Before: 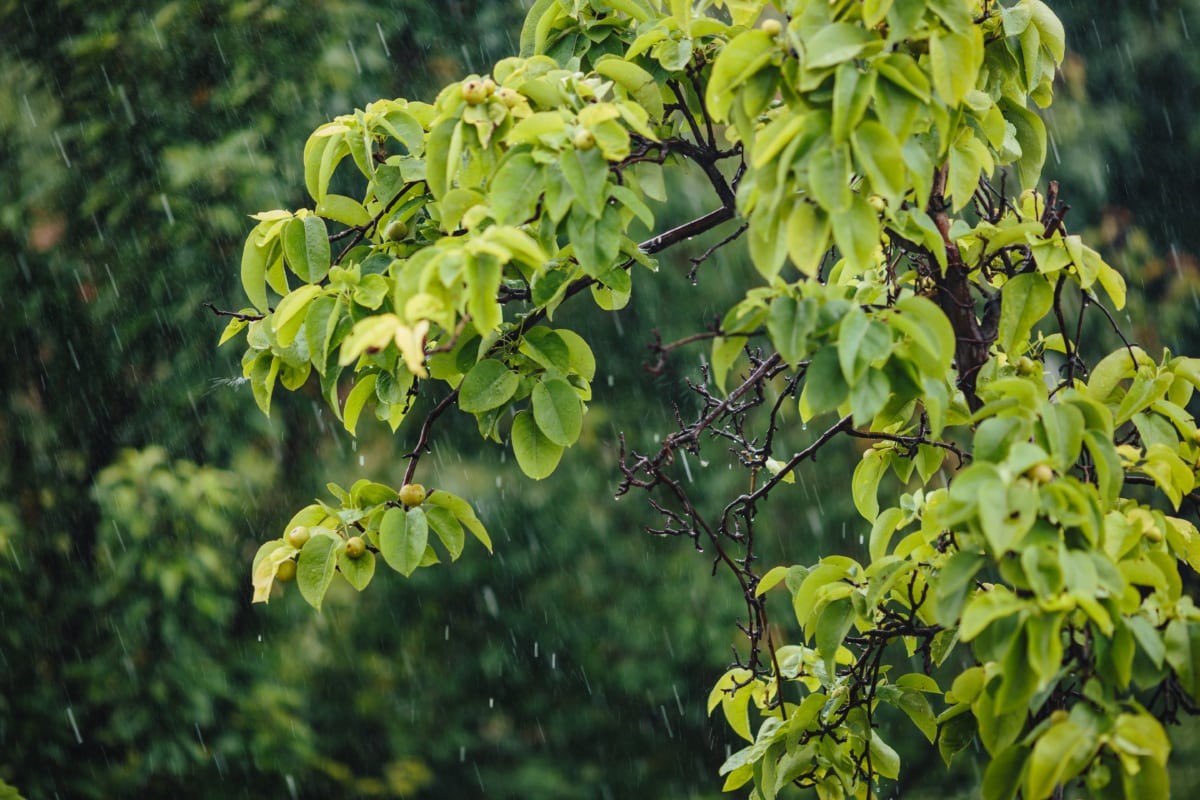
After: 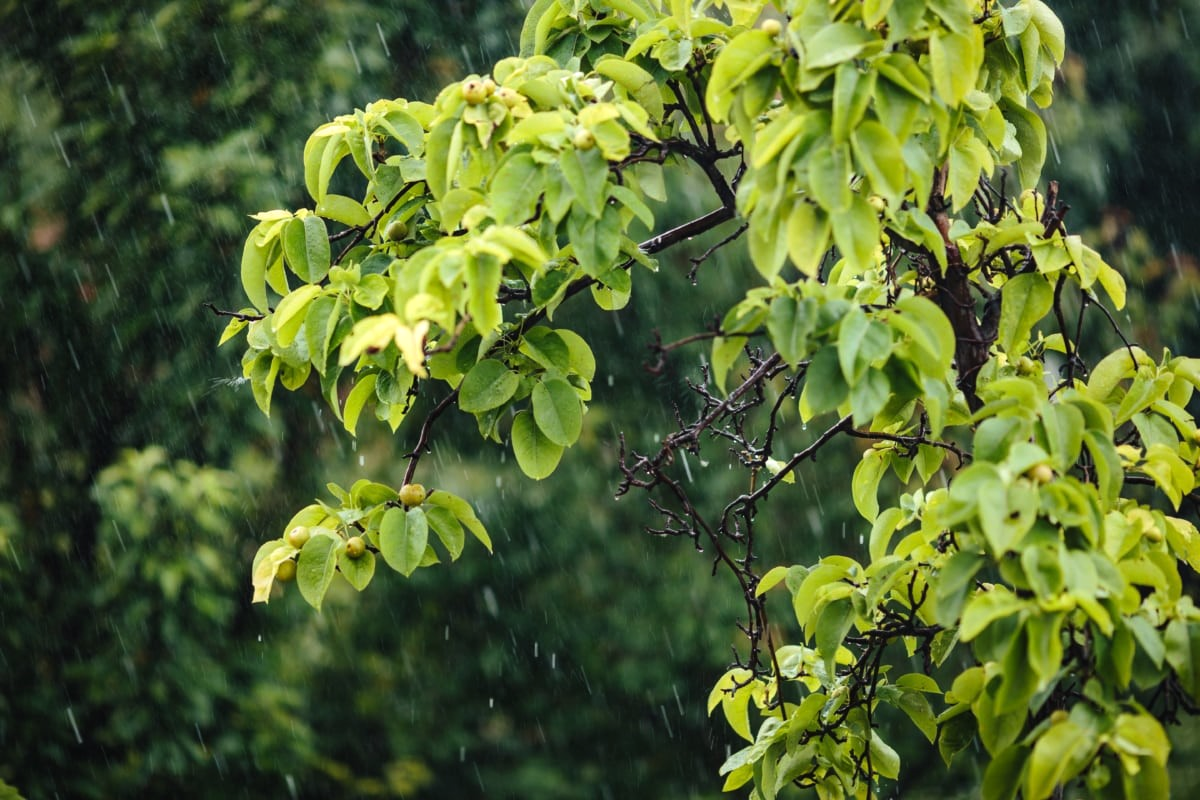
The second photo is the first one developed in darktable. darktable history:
tone equalizer: -8 EV -0.456 EV, -7 EV -0.374 EV, -6 EV -0.369 EV, -5 EV -0.232 EV, -3 EV 0.229 EV, -2 EV 0.332 EV, -1 EV 0.37 EV, +0 EV 0.39 EV, smoothing diameter 2.14%, edges refinement/feathering 21.84, mask exposure compensation -1.57 EV, filter diffusion 5
